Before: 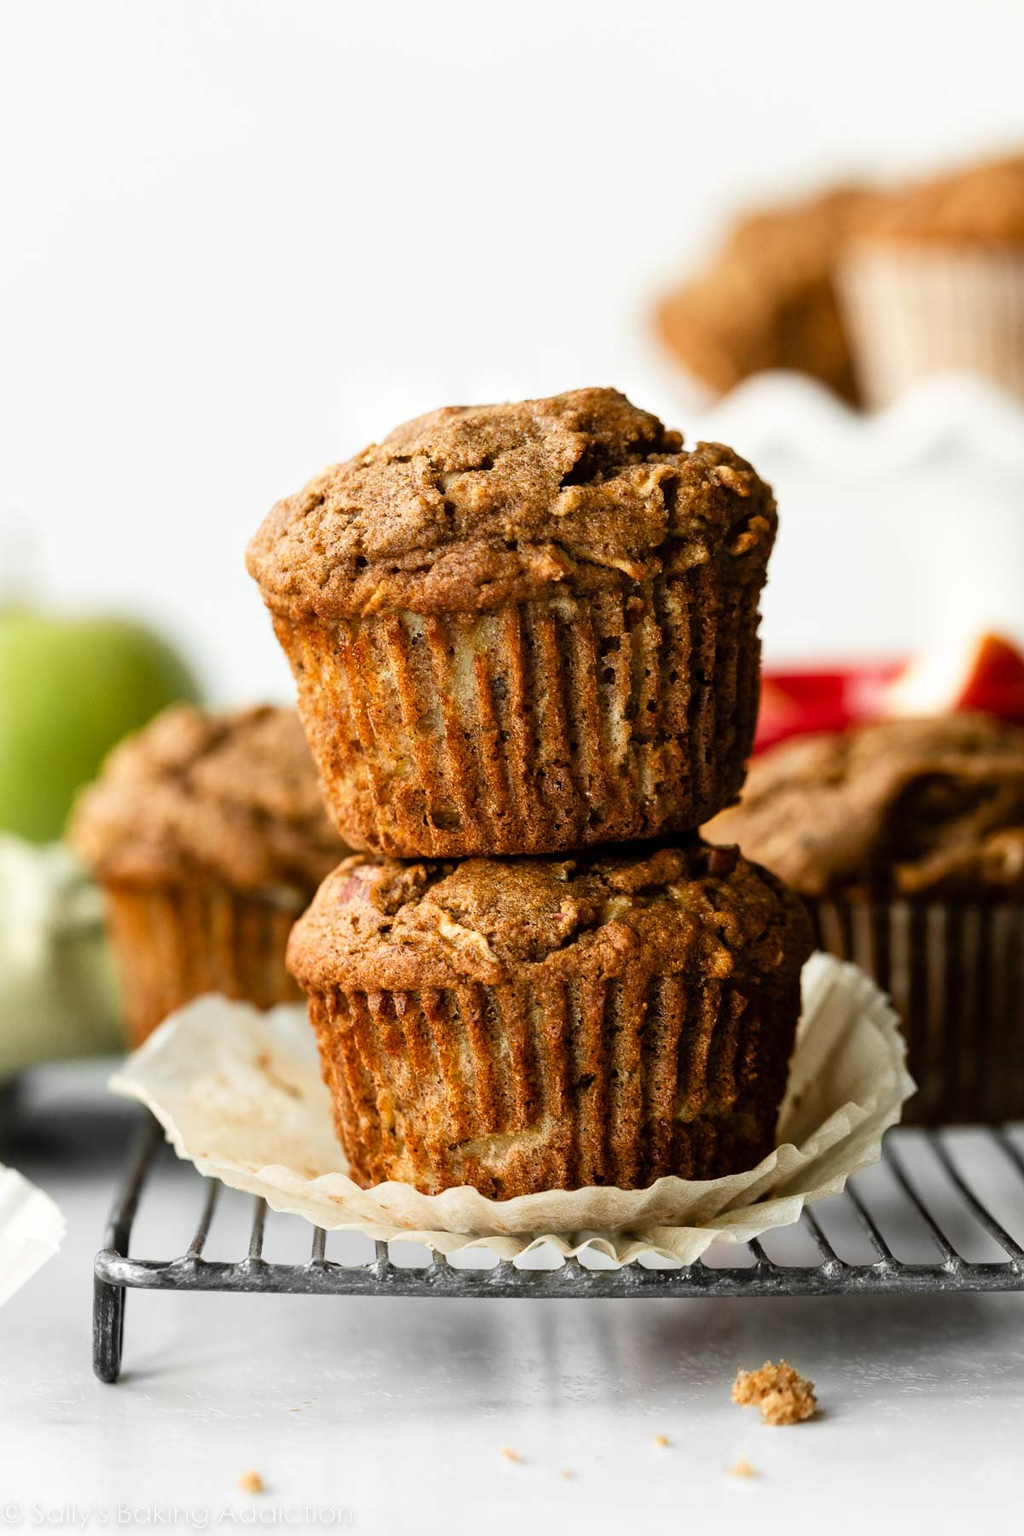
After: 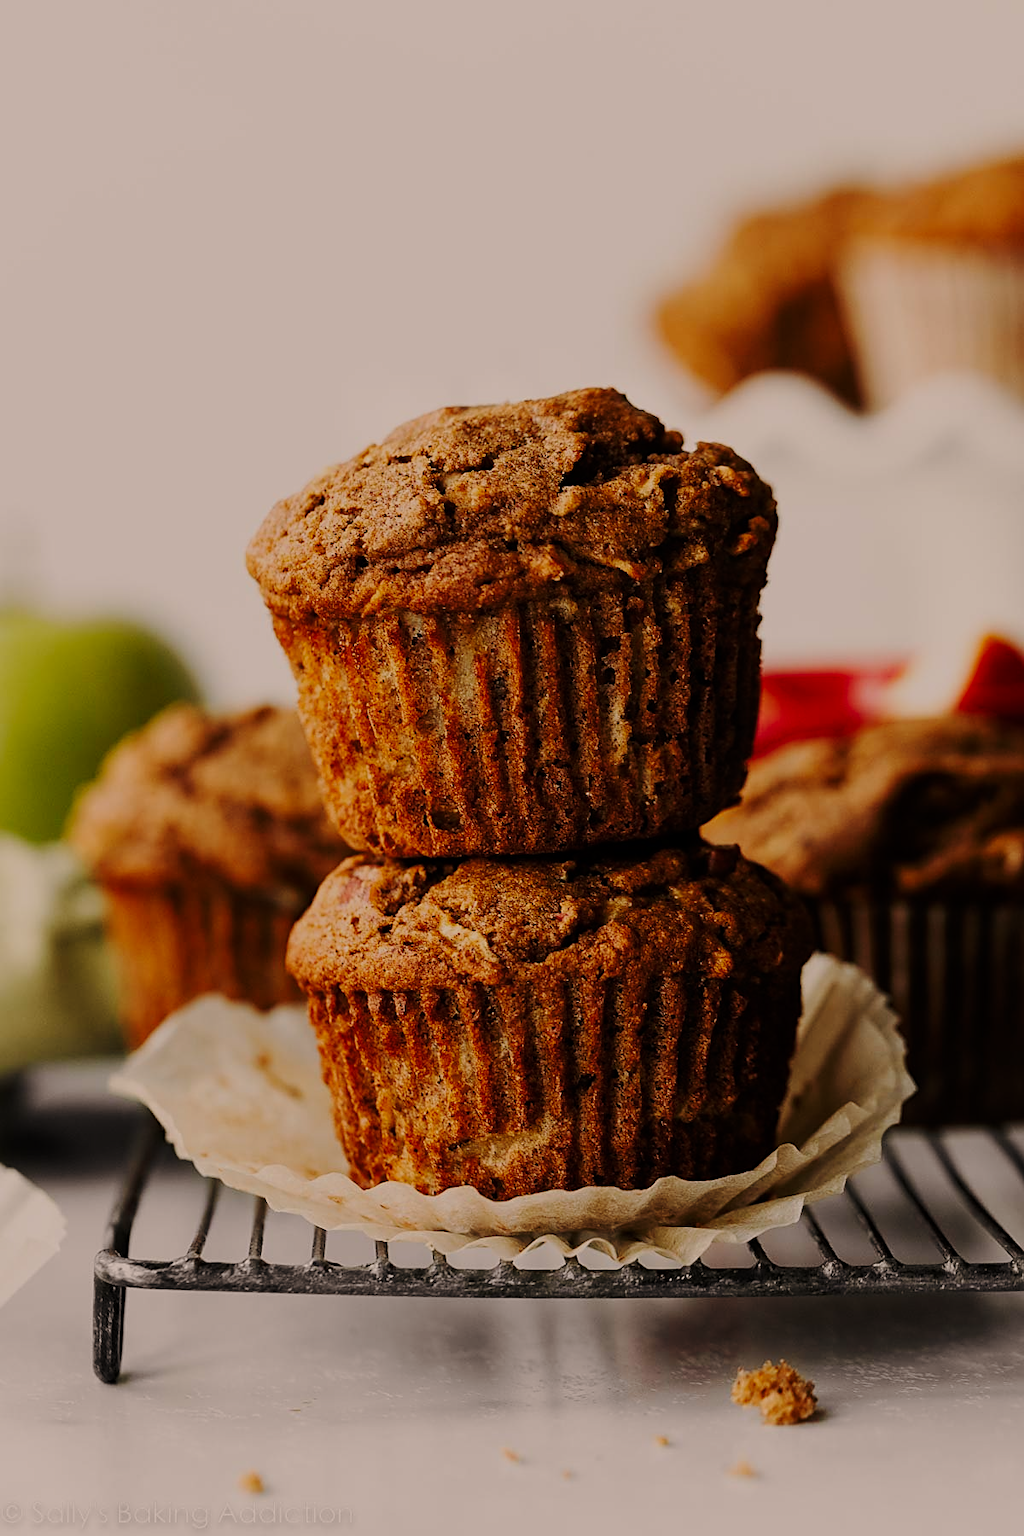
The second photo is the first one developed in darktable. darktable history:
exposure: exposure -2.002 EV, compensate highlight preservation false
sharpen: on, module defaults
white balance: red 1.127, blue 0.943
base curve: curves: ch0 [(0, 0) (0.028, 0.03) (0.121, 0.232) (0.46, 0.748) (0.859, 0.968) (1, 1)], preserve colors none
